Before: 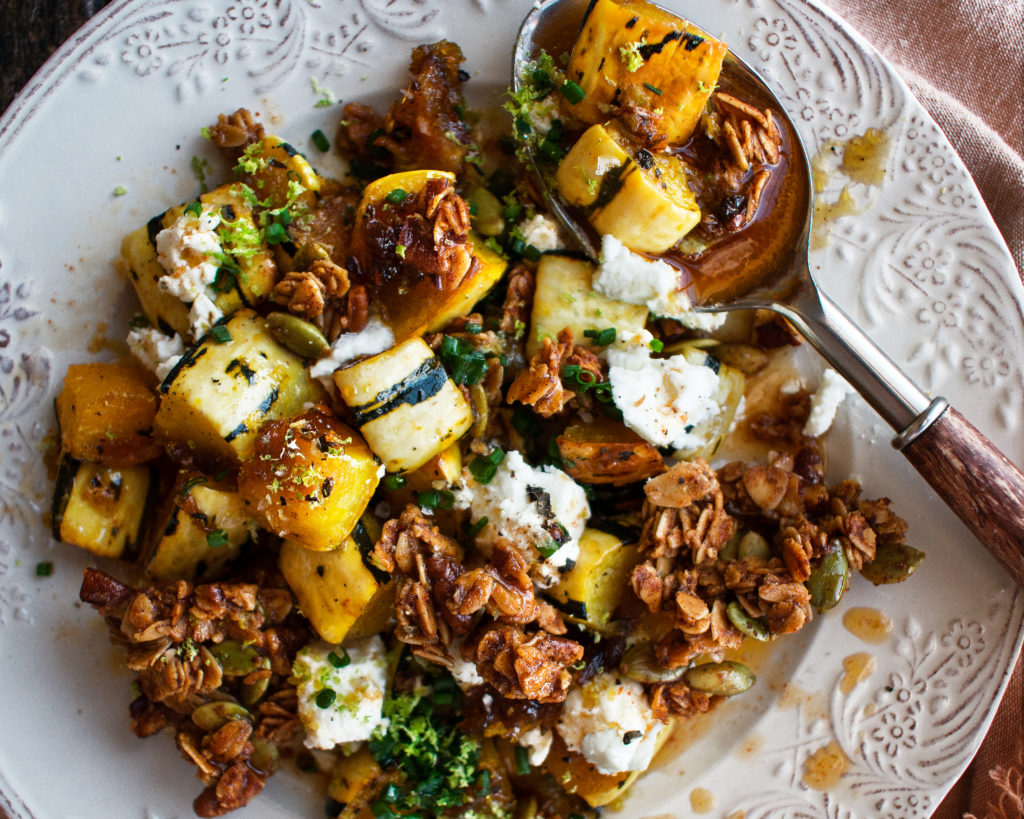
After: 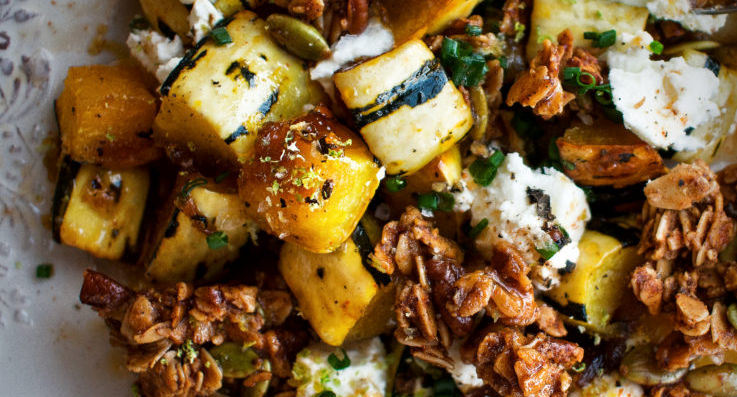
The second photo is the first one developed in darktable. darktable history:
vignetting: brightness -0.629, saturation -0.007, center (-0.028, 0.239)
local contrast: mode bilateral grid, contrast 20, coarseness 50, detail 120%, midtone range 0.2
crop: top 36.498%, right 27.964%, bottom 14.995%
